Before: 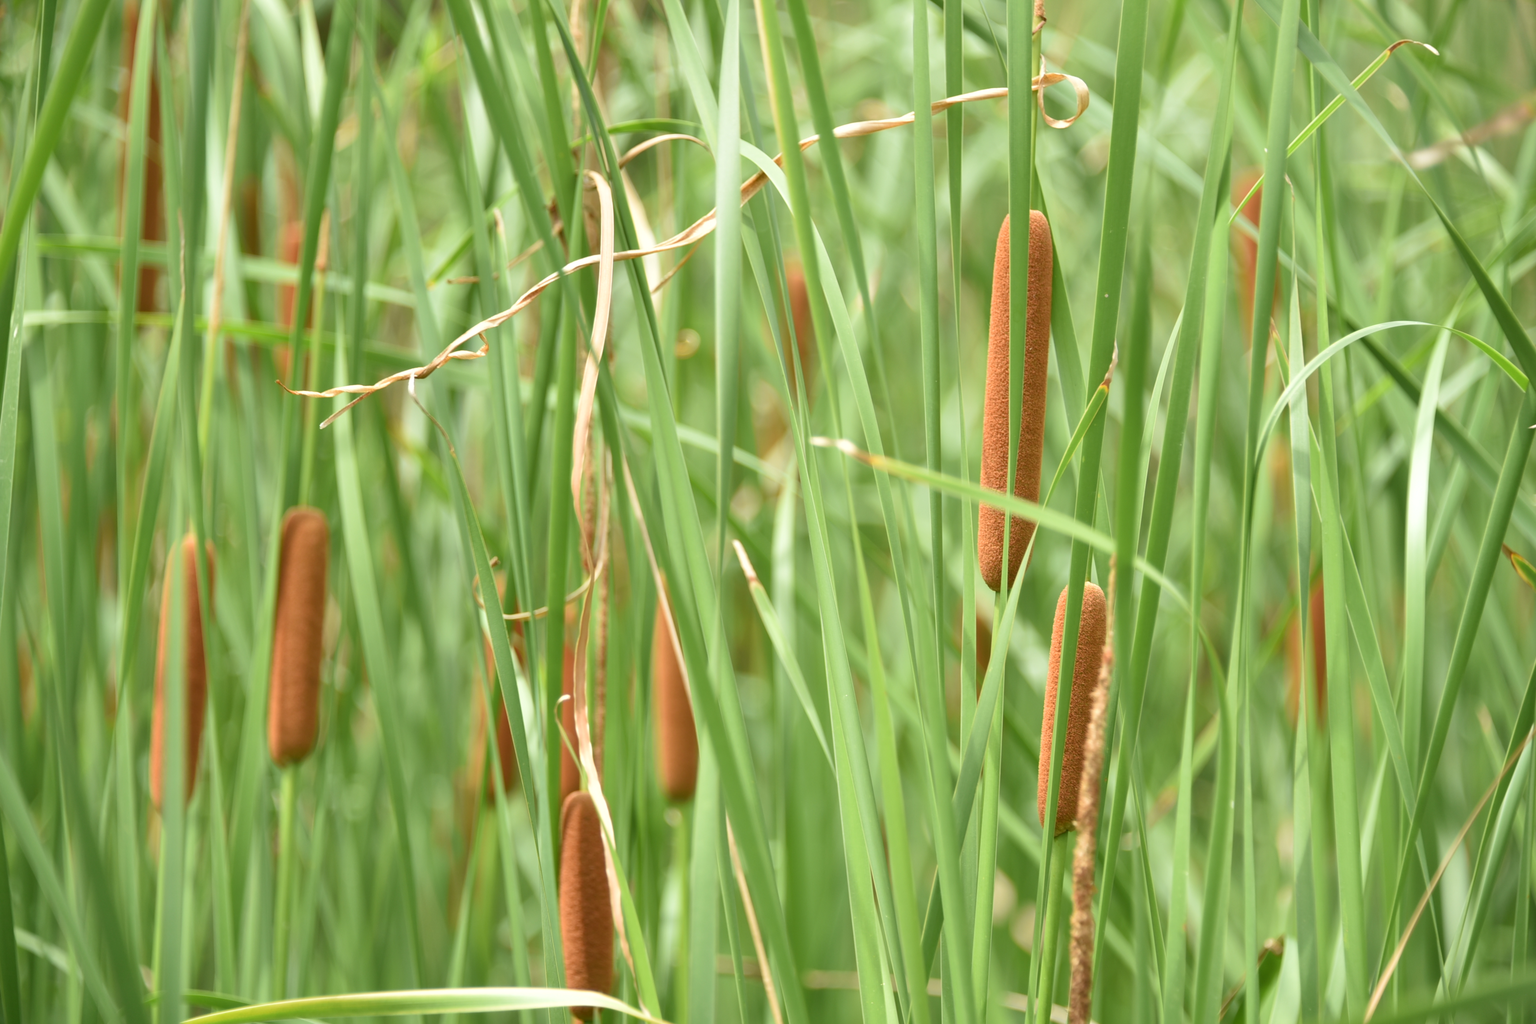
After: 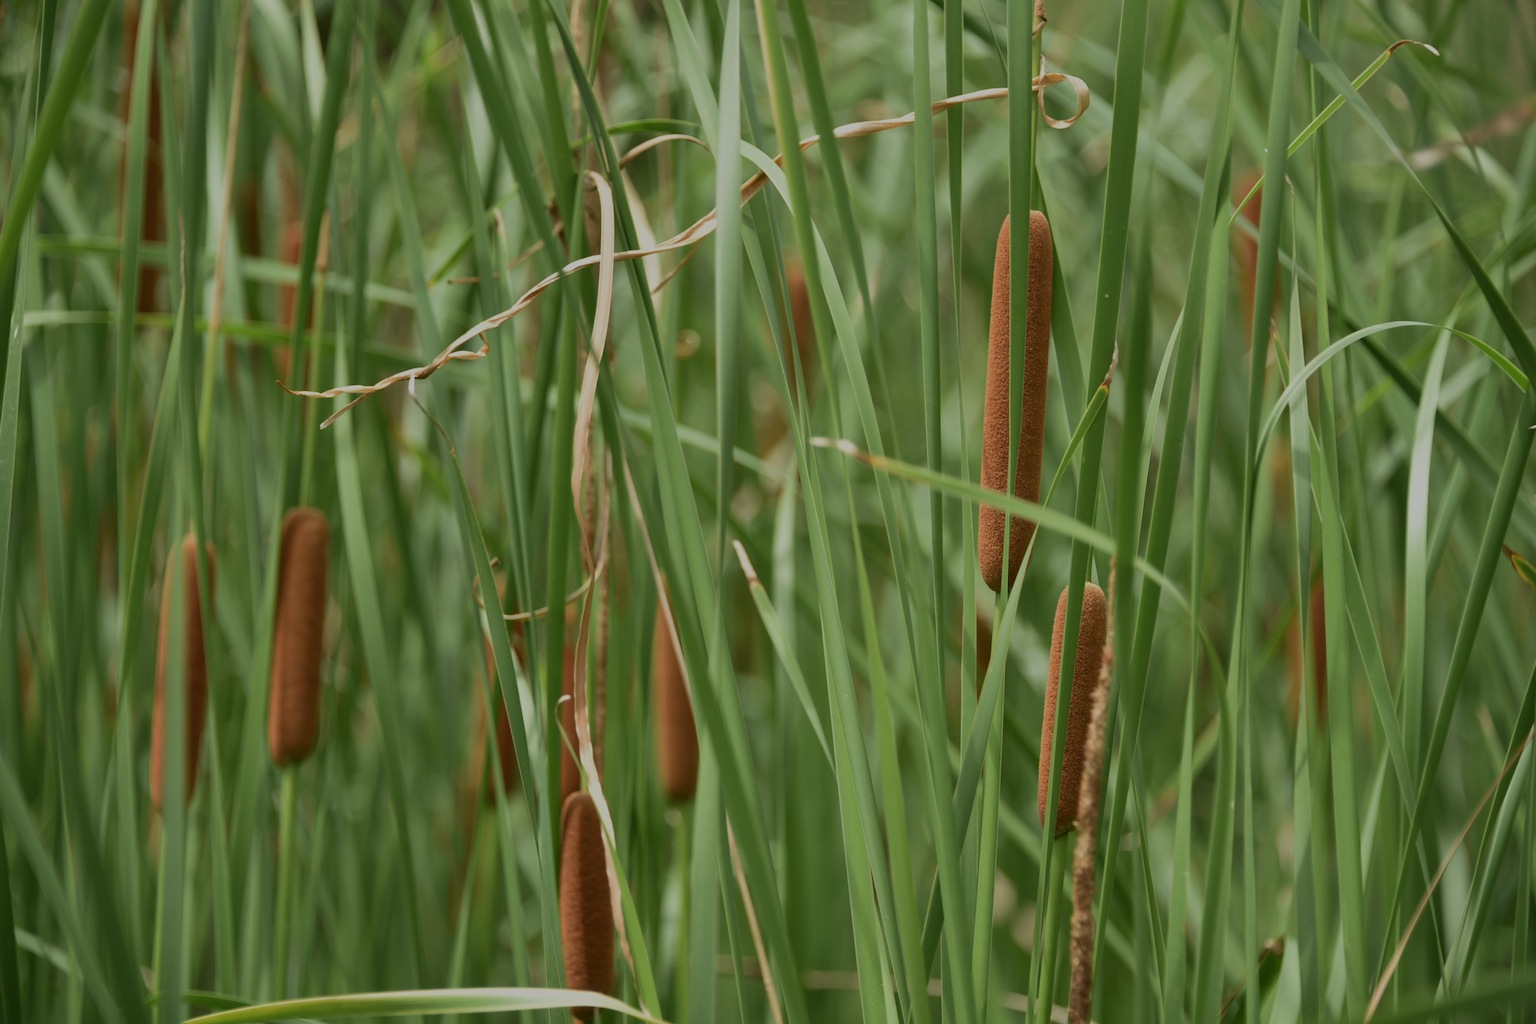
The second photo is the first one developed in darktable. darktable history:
exposure: exposure -1.422 EV, compensate highlight preservation false
tone equalizer: -8 EV -0.422 EV, -7 EV -0.427 EV, -6 EV -0.36 EV, -5 EV -0.23 EV, -3 EV 0.222 EV, -2 EV 0.351 EV, -1 EV 0.363 EV, +0 EV 0.429 EV, edges refinement/feathering 500, mask exposure compensation -1.57 EV, preserve details no
